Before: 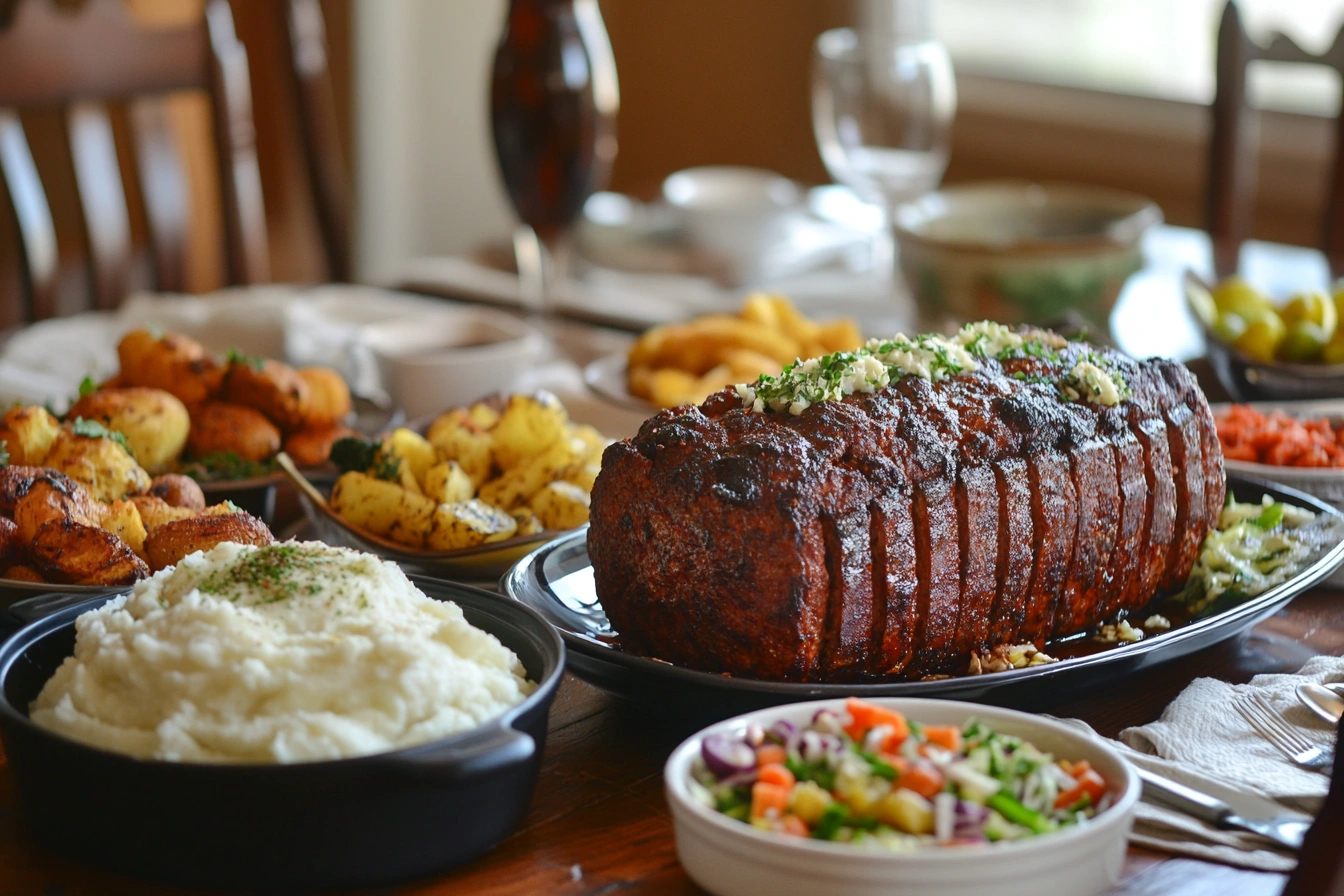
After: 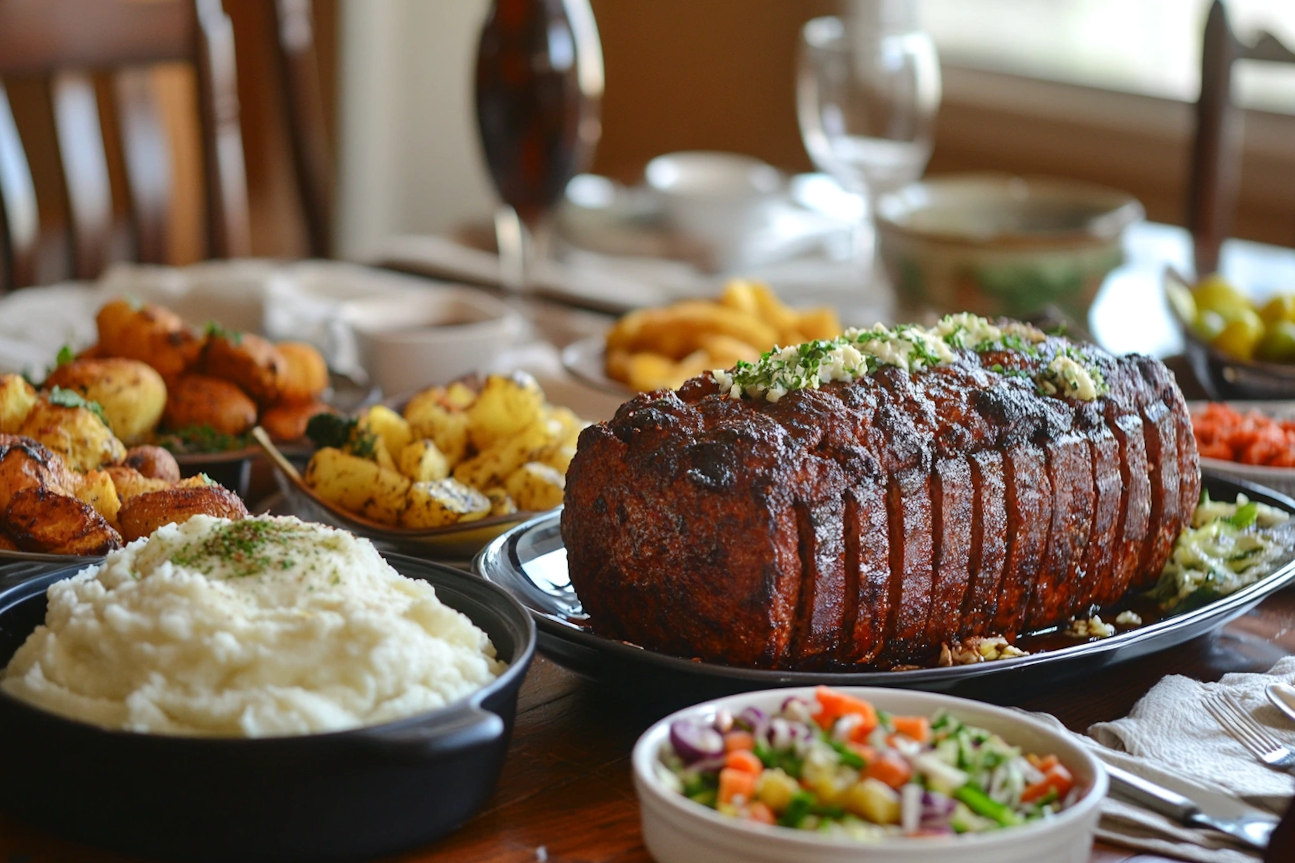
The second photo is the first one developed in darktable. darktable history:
crop and rotate: angle -1.45°
exposure: exposure 0.025 EV, compensate exposure bias true, compensate highlight preservation false
